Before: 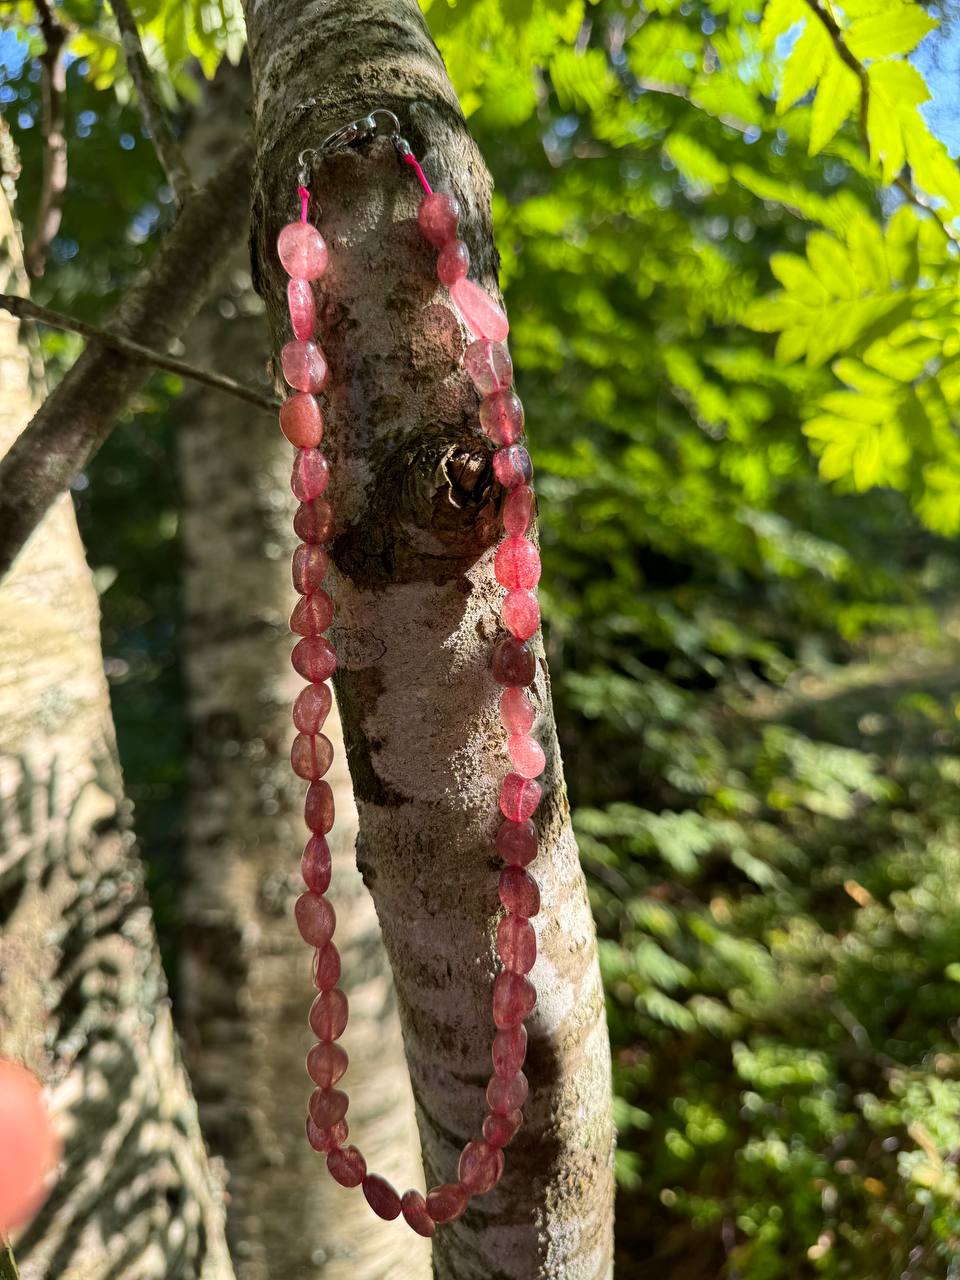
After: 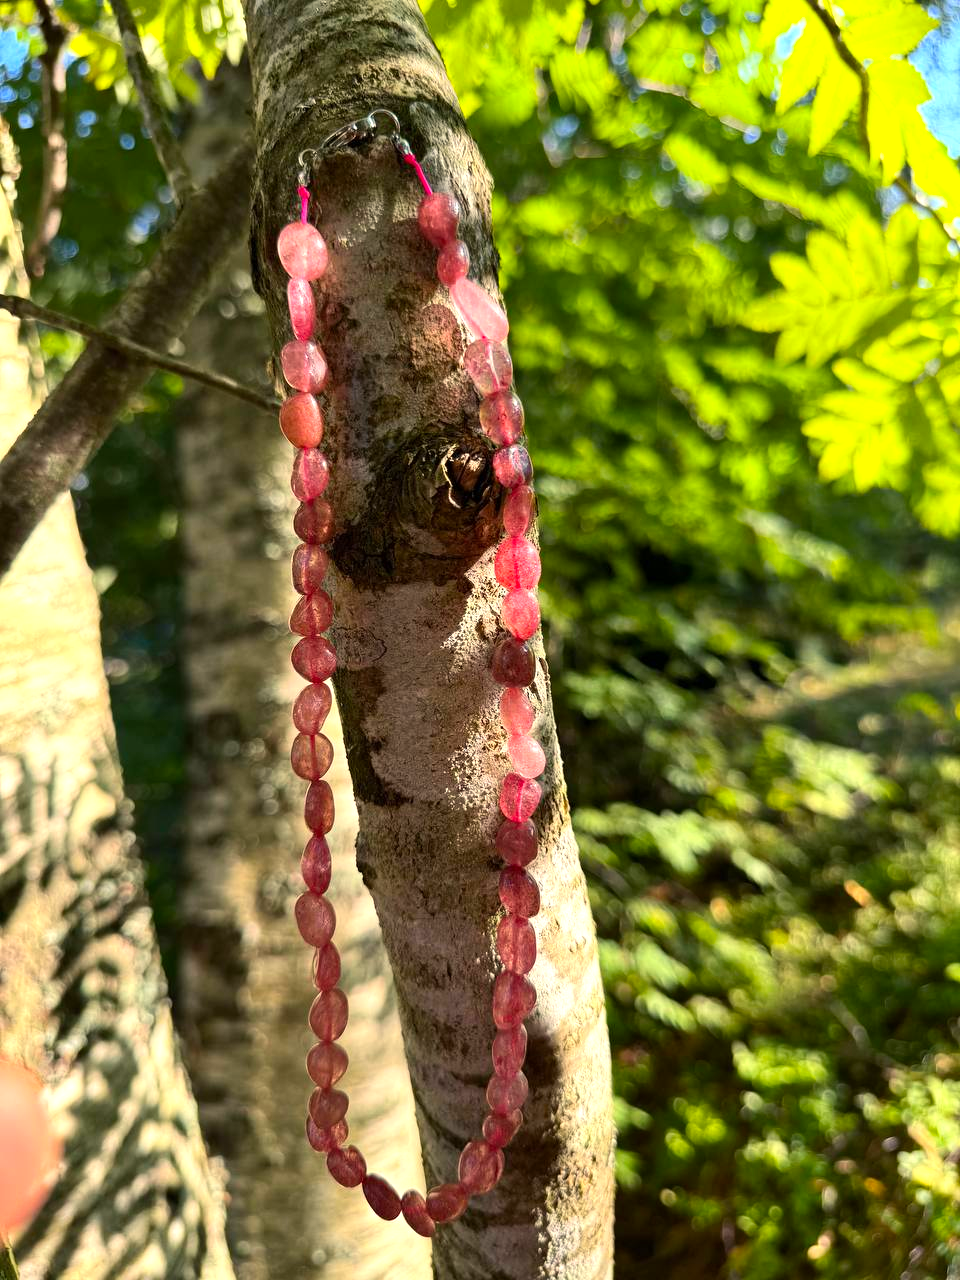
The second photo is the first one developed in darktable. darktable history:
color balance rgb: power › hue 74.61°, highlights gain › chroma 2.981%, highlights gain › hue 78.42°, perceptual saturation grading › global saturation 0.259%, perceptual brilliance grading › global brilliance 12%, global vibrance 20%
contrast brightness saturation: contrast 0.102, brightness 0.036, saturation 0.095
